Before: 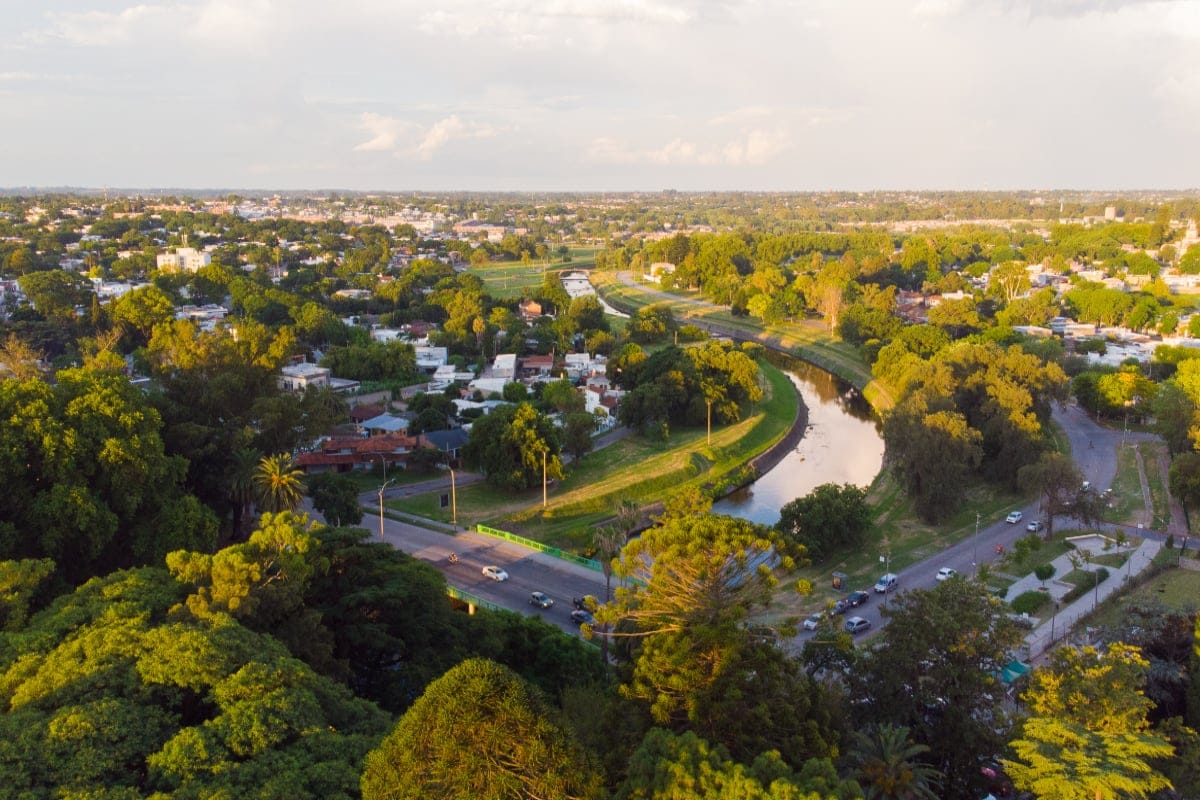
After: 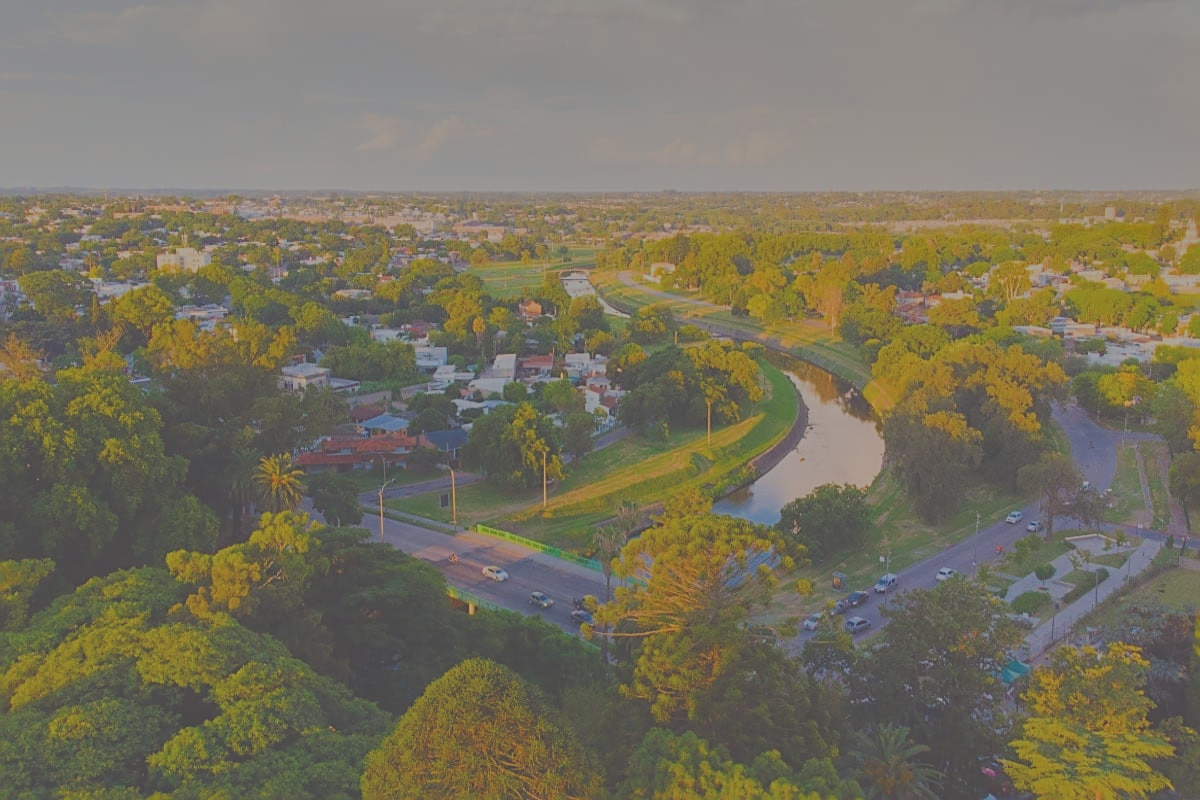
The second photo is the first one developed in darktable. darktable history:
shadows and highlights: shadows 24.5, highlights -78.15, soften with gaussian
sharpen: on, module defaults
filmic rgb: black relative exposure -16 EV, white relative exposure 8 EV, threshold 3 EV, hardness 4.17, latitude 50%, contrast 0.5, color science v5 (2021), contrast in shadows safe, contrast in highlights safe, enable highlight reconstruction true
exposure: black level correction -0.028, compensate highlight preservation false
